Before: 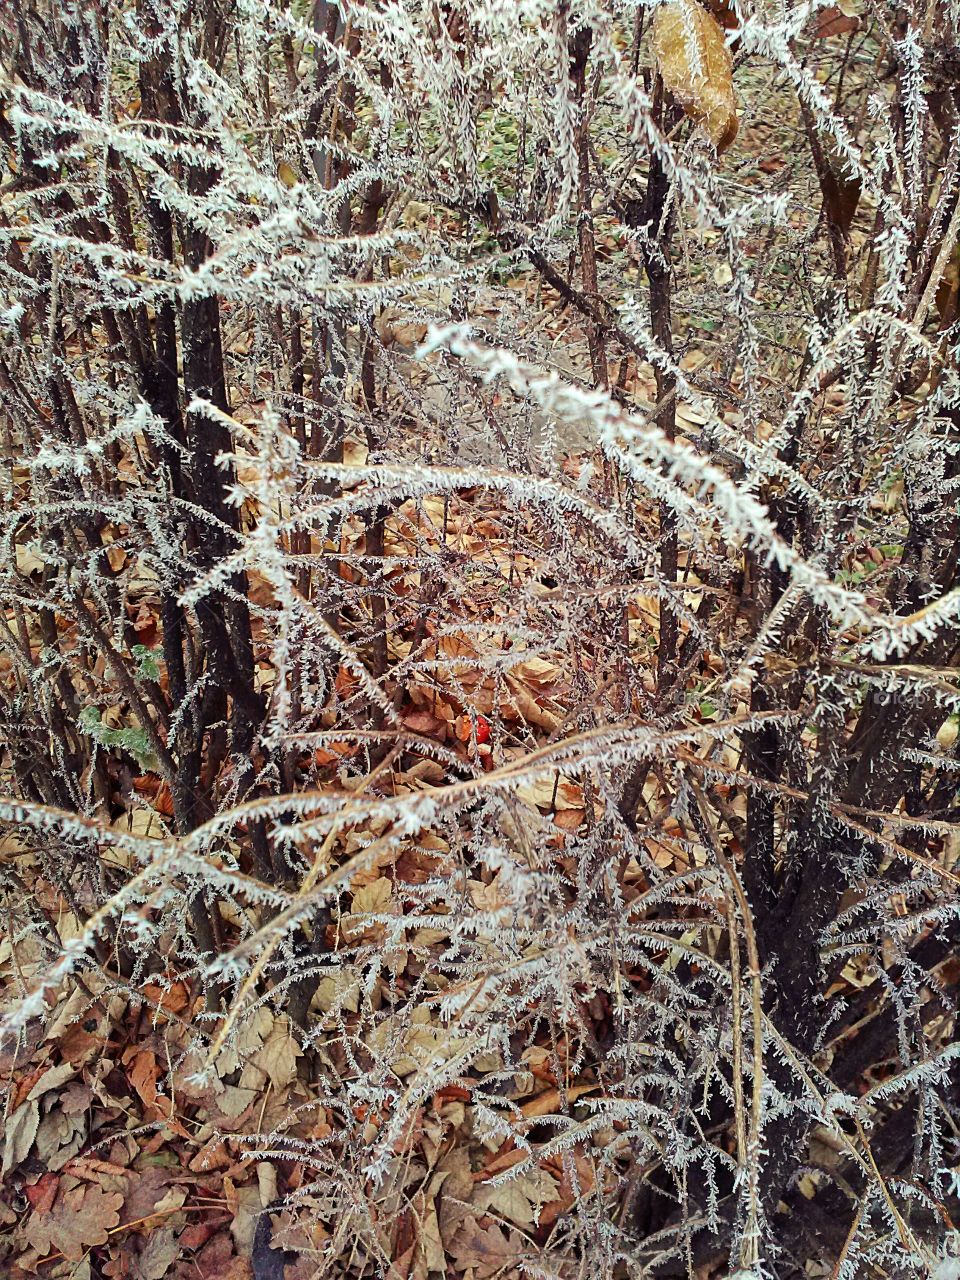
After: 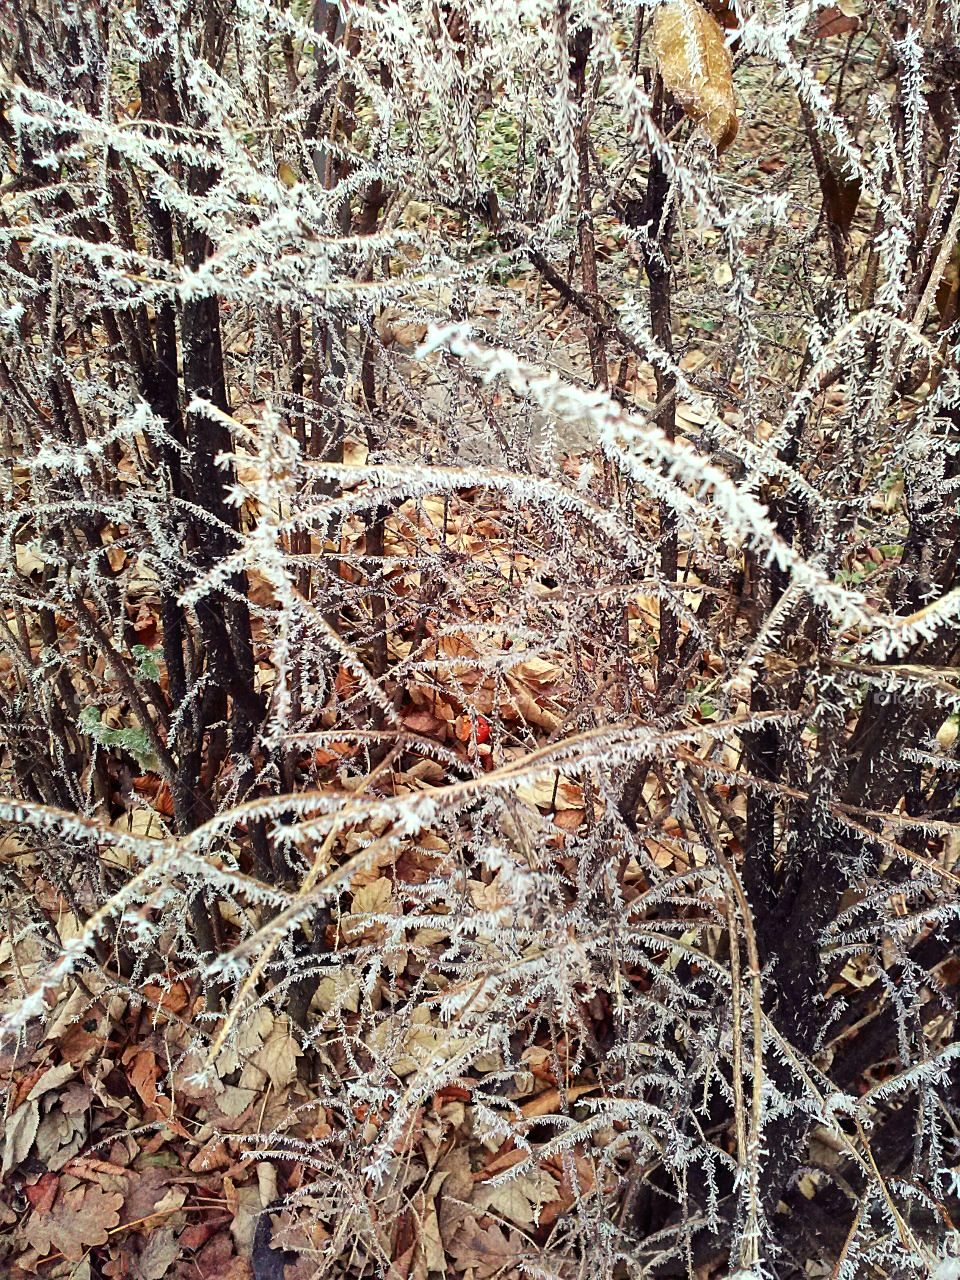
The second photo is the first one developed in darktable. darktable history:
tone curve: curves: ch0 [(0, 0) (0.003, 0.002) (0.011, 0.009) (0.025, 0.021) (0.044, 0.037) (0.069, 0.058) (0.1, 0.083) (0.136, 0.122) (0.177, 0.165) (0.224, 0.216) (0.277, 0.277) (0.335, 0.344) (0.399, 0.418) (0.468, 0.499) (0.543, 0.586) (0.623, 0.679) (0.709, 0.779) (0.801, 0.877) (0.898, 0.977) (1, 1)], color space Lab, independent channels, preserve colors none
